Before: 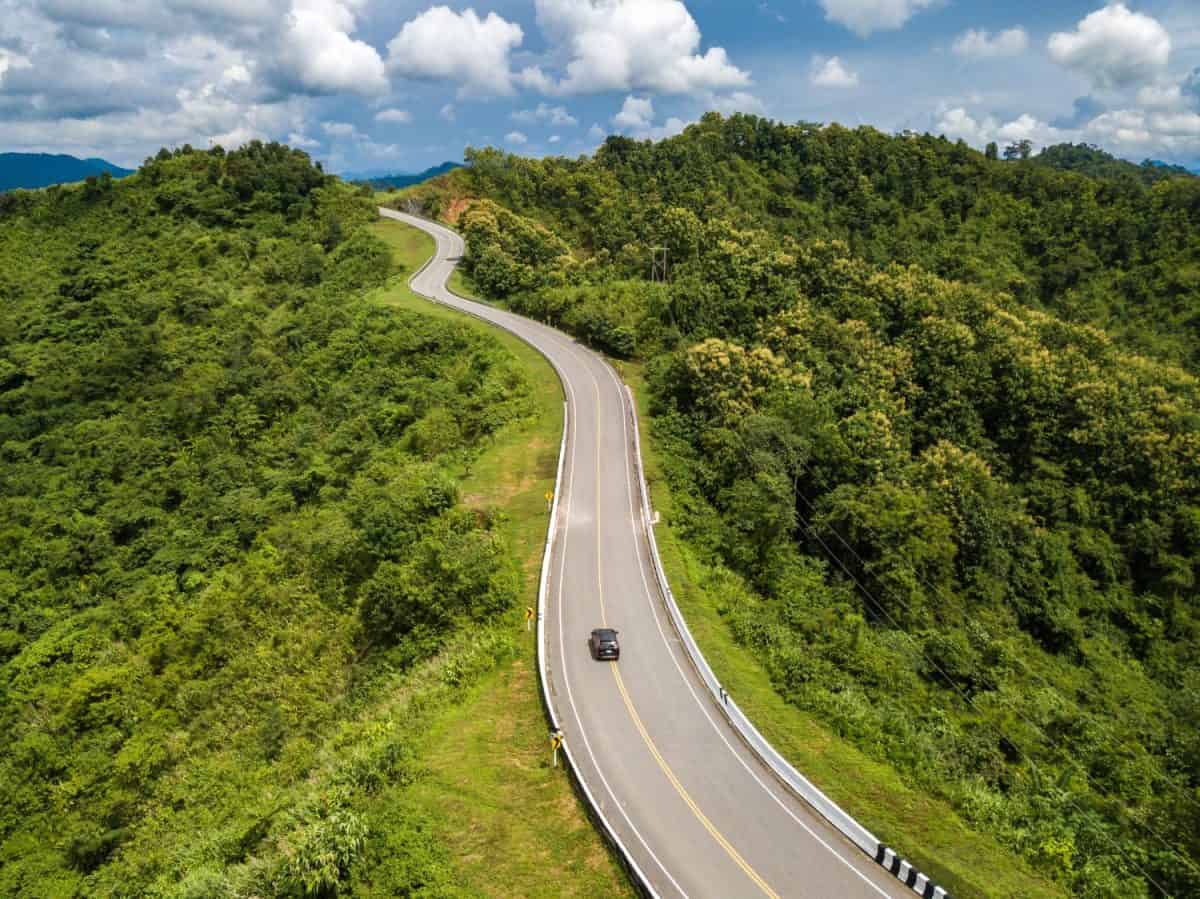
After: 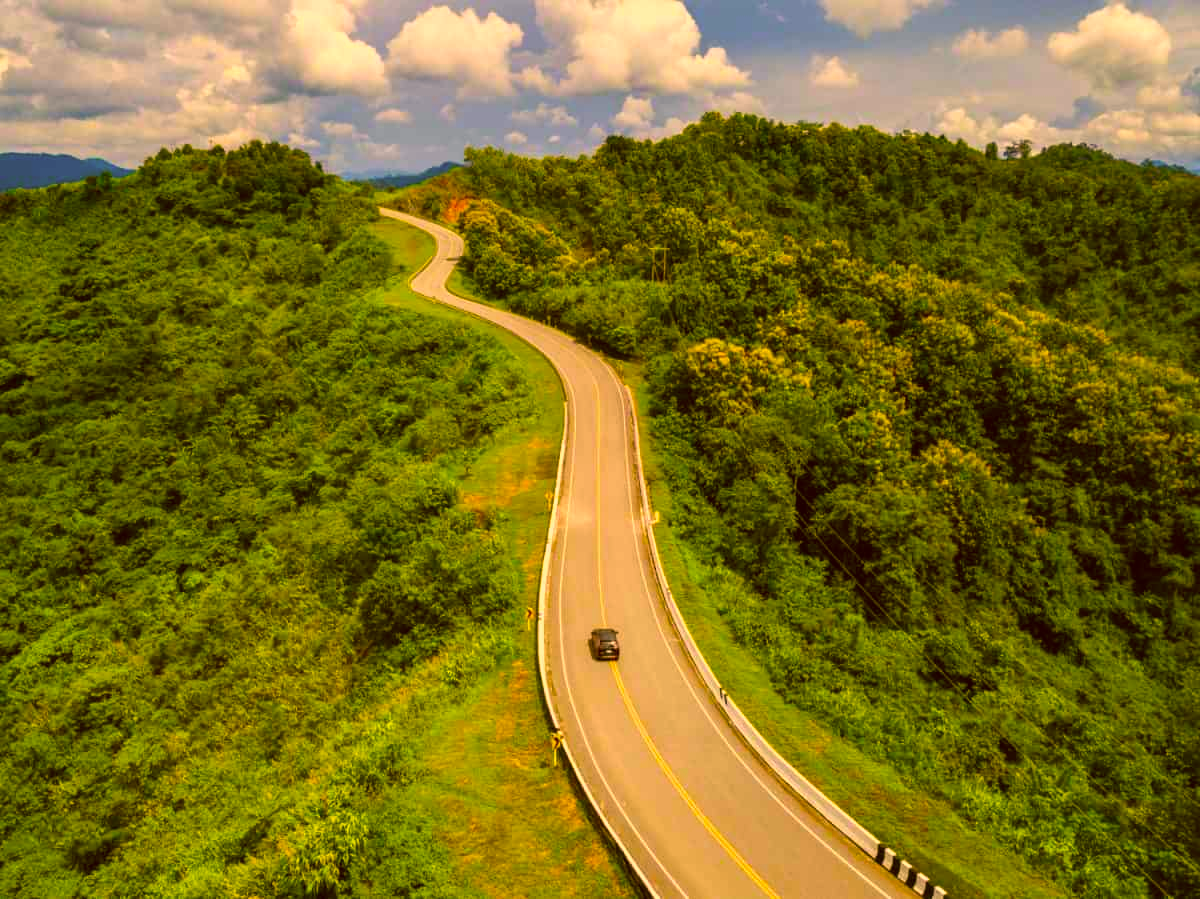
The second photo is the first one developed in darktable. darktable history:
color correction: highlights a* 10.44, highlights b* 30.04, shadows a* 2.73, shadows b* 17.51, saturation 1.72
white balance: red 0.983, blue 1.036
